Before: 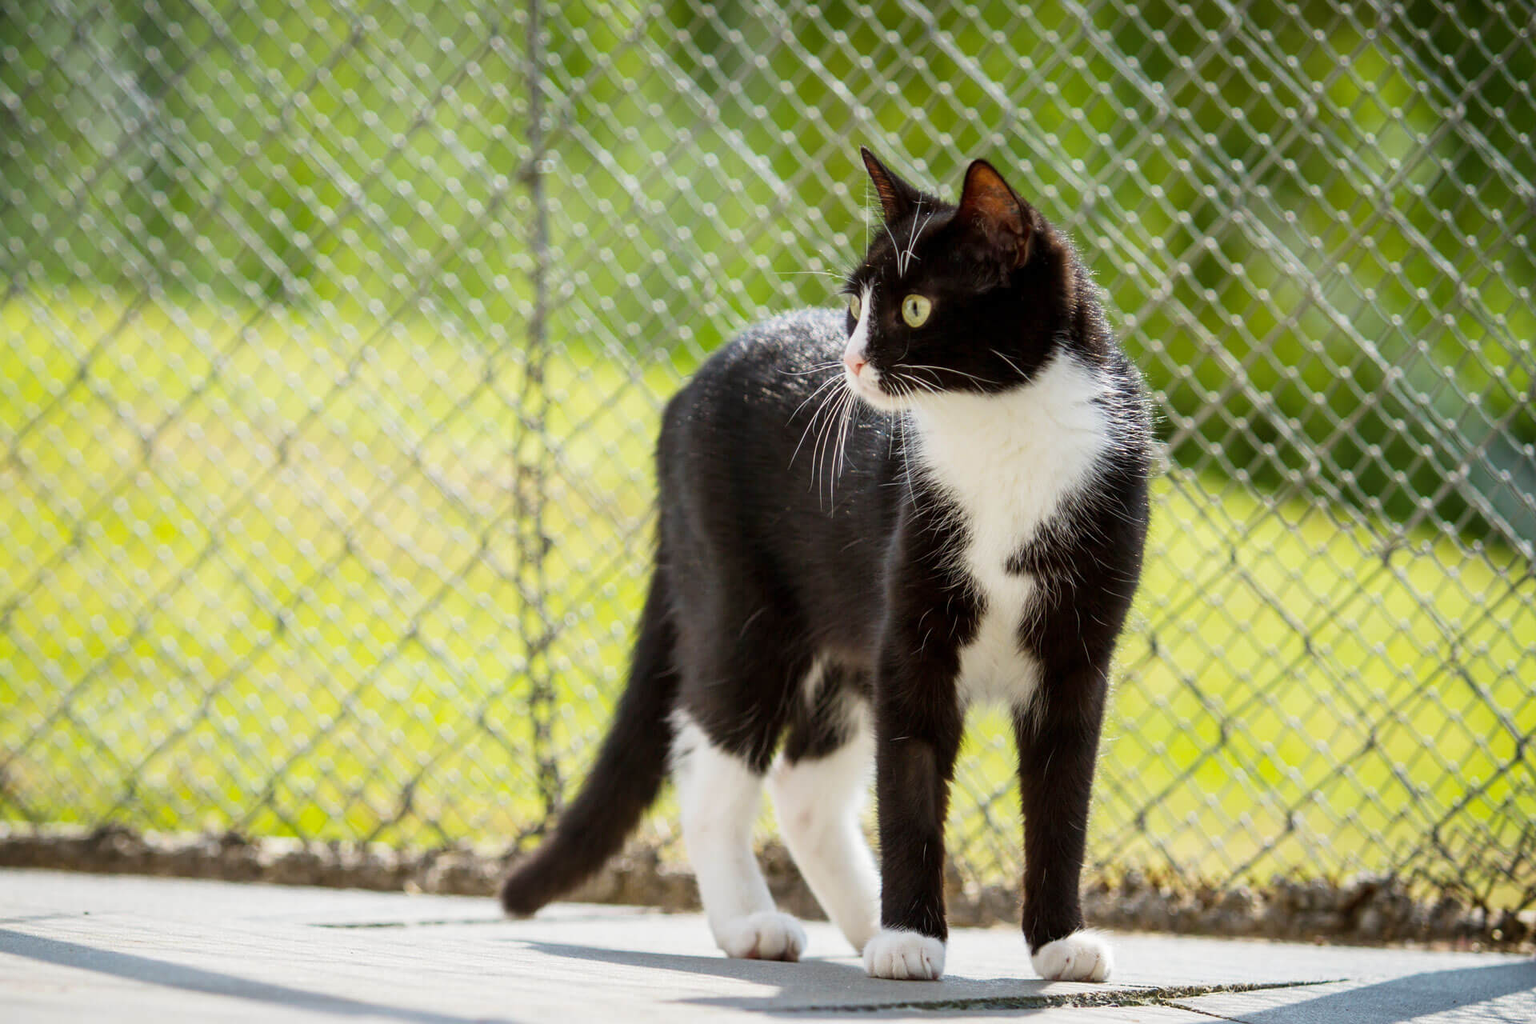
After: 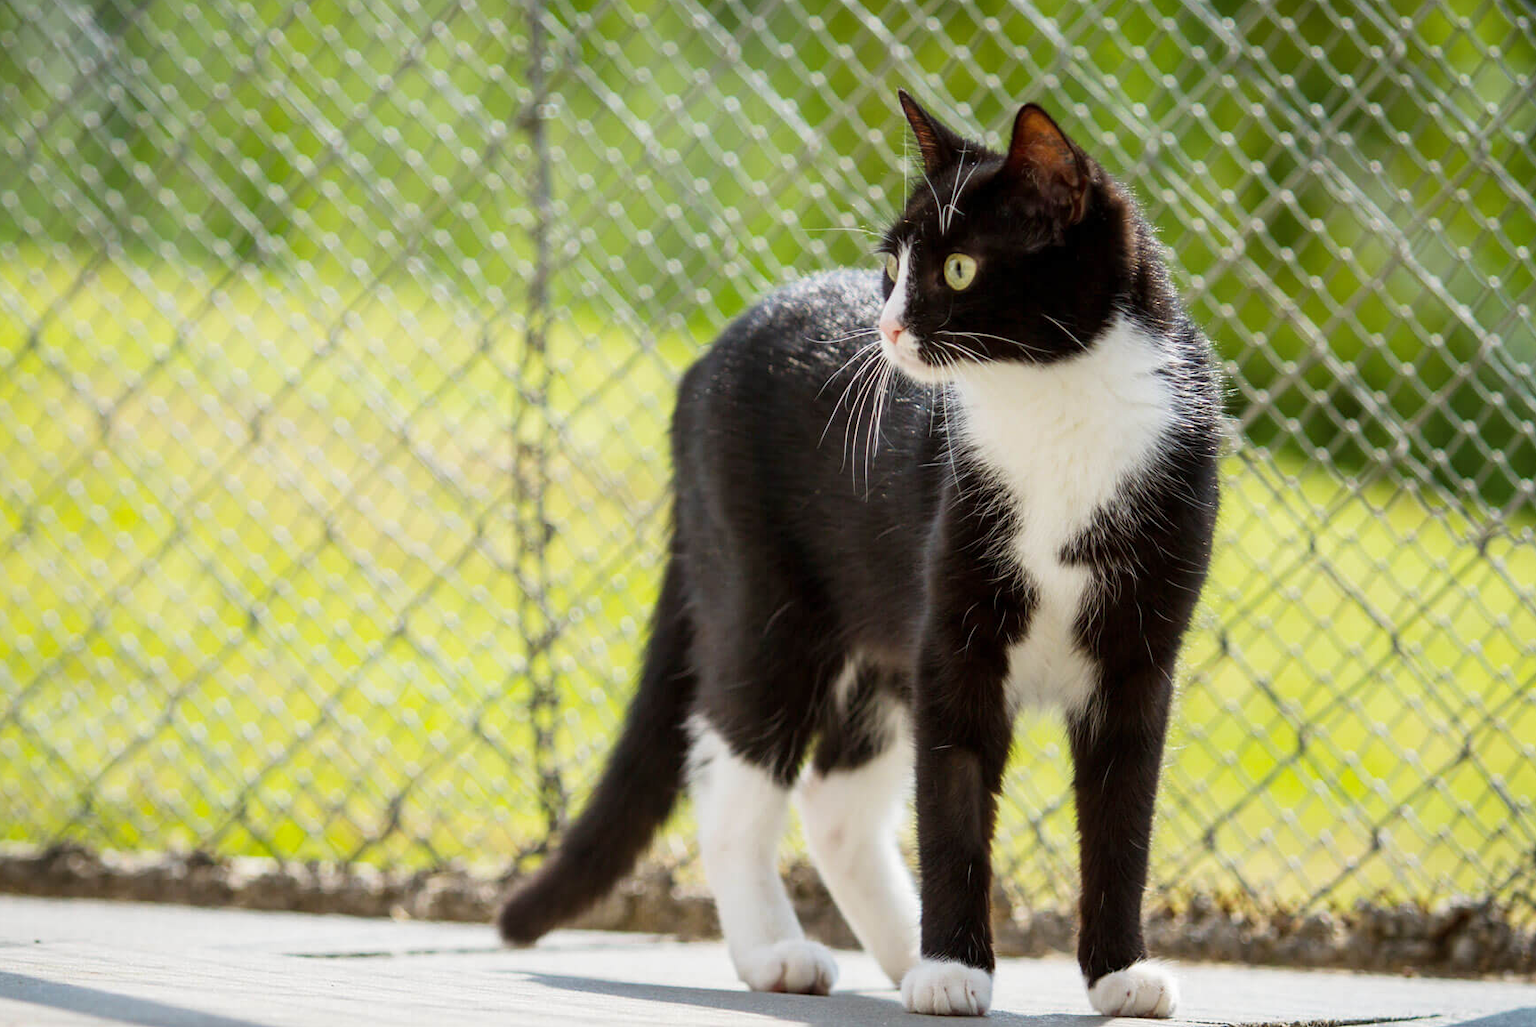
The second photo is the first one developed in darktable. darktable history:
crop: left 3.464%, top 6.495%, right 6.55%, bottom 3.239%
